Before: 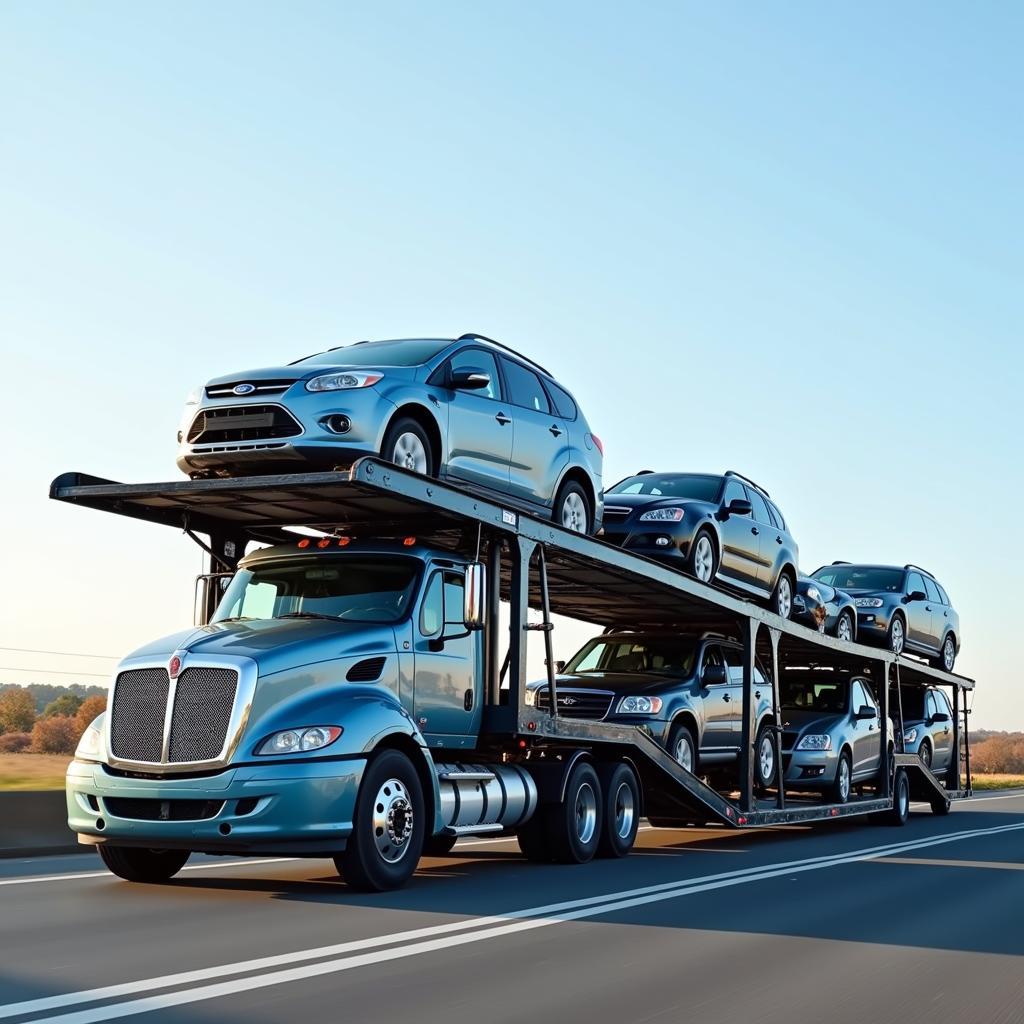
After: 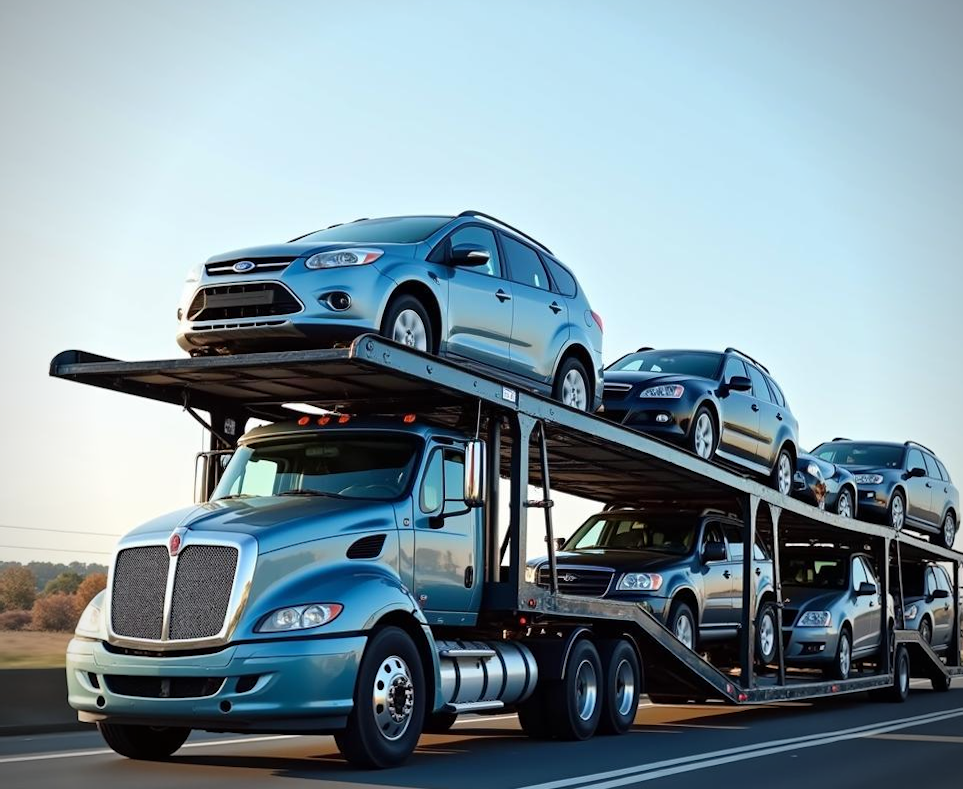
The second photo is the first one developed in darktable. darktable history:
vignetting: on, module defaults
crop and rotate: angle 0.079°, top 11.991%, right 5.779%, bottom 10.843%
